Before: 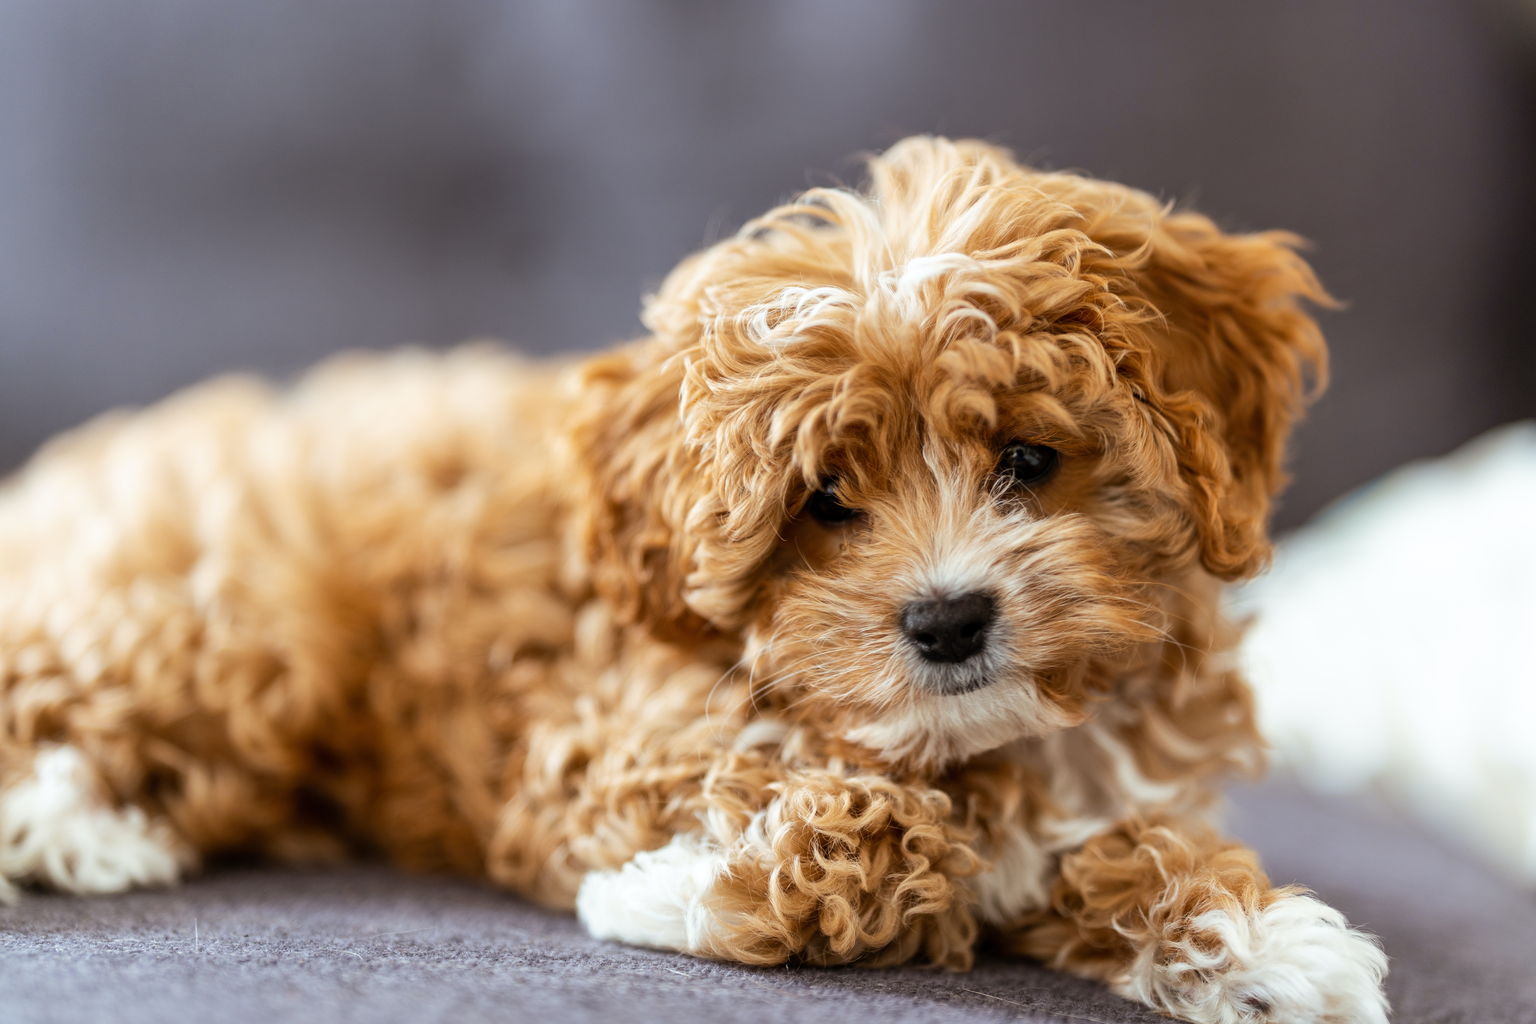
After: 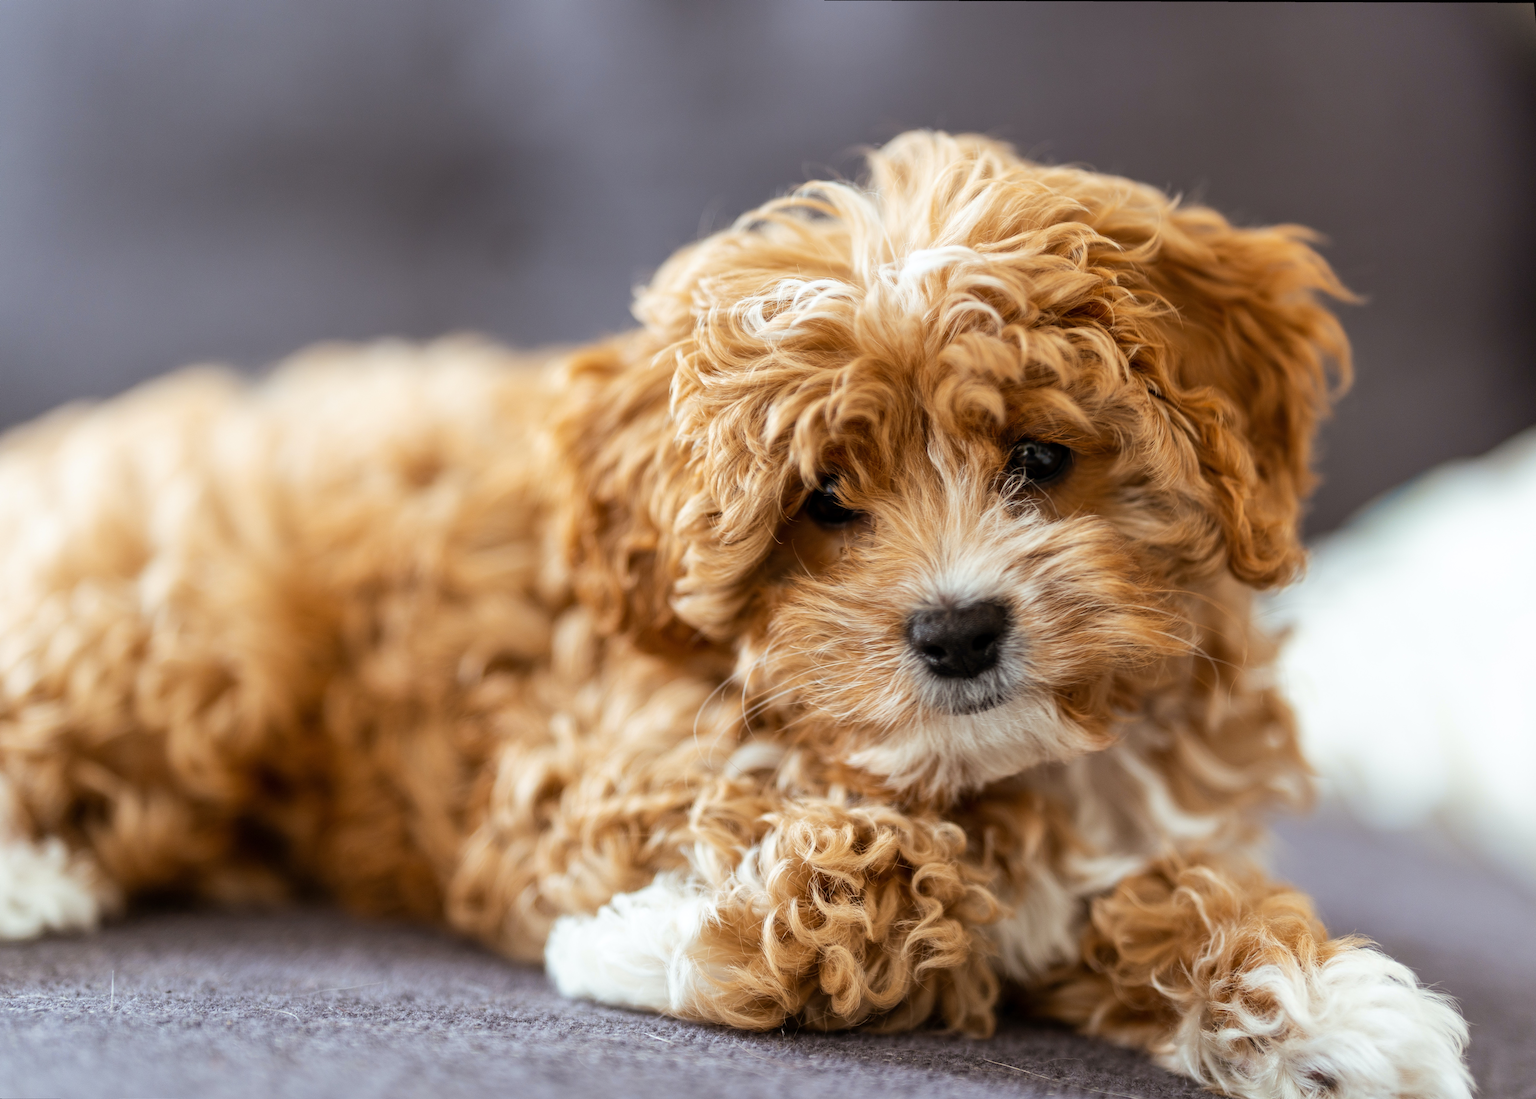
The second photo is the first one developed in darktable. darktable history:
crop: bottom 0.071%
rotate and perspective: rotation 0.215°, lens shift (vertical) -0.139, crop left 0.069, crop right 0.939, crop top 0.002, crop bottom 0.996
